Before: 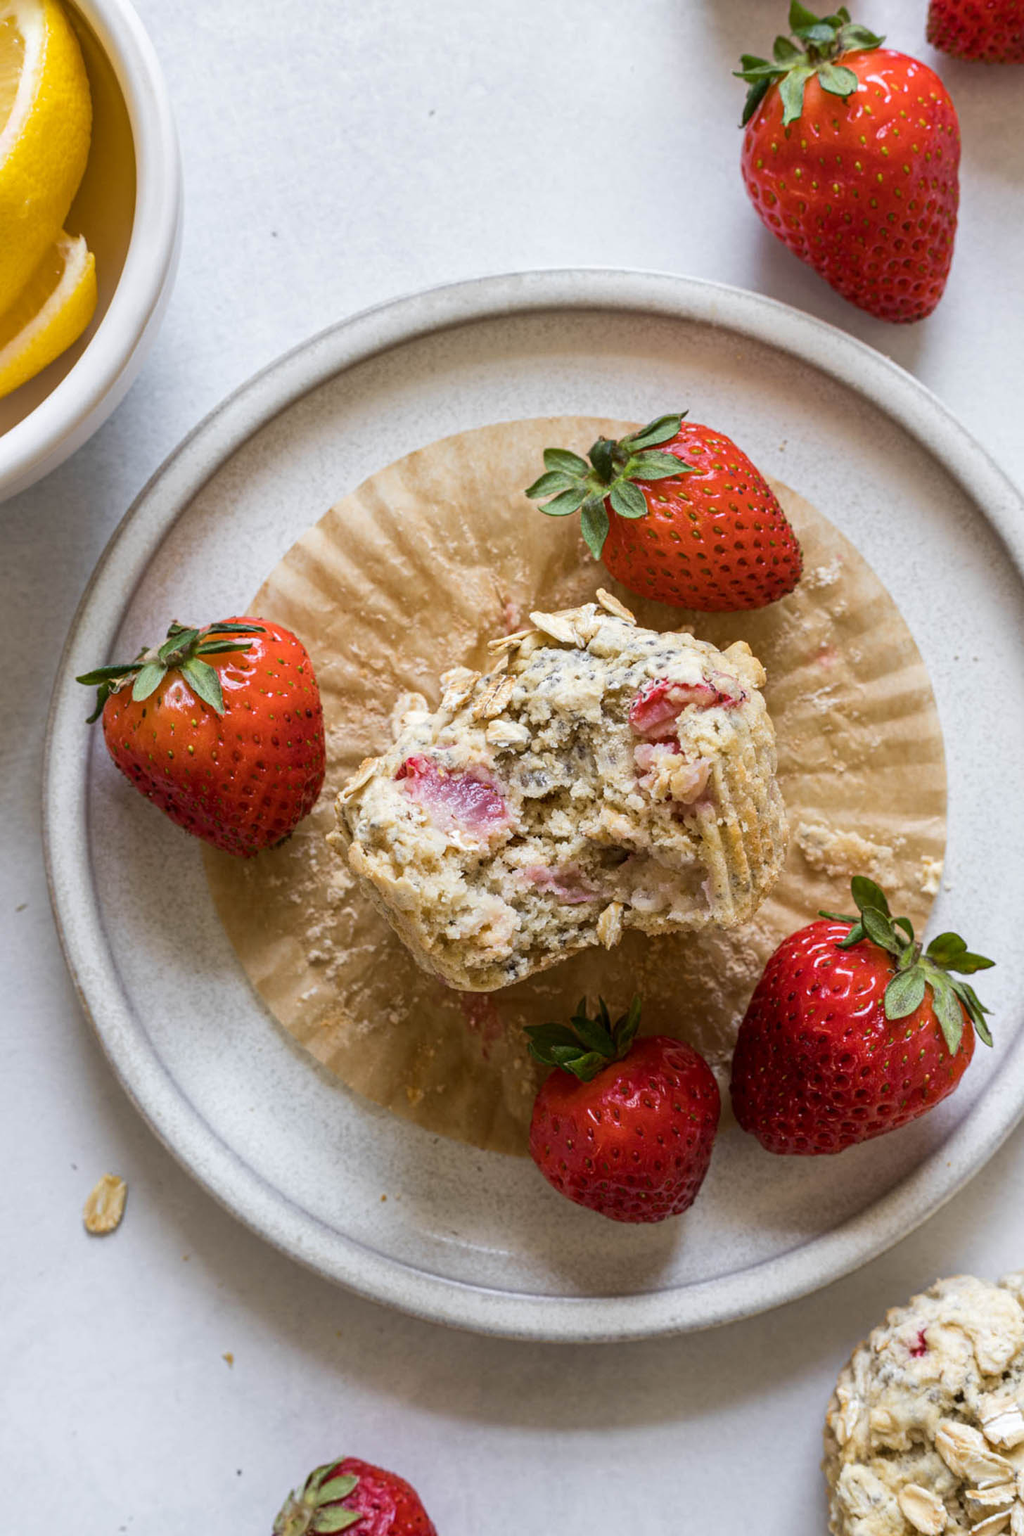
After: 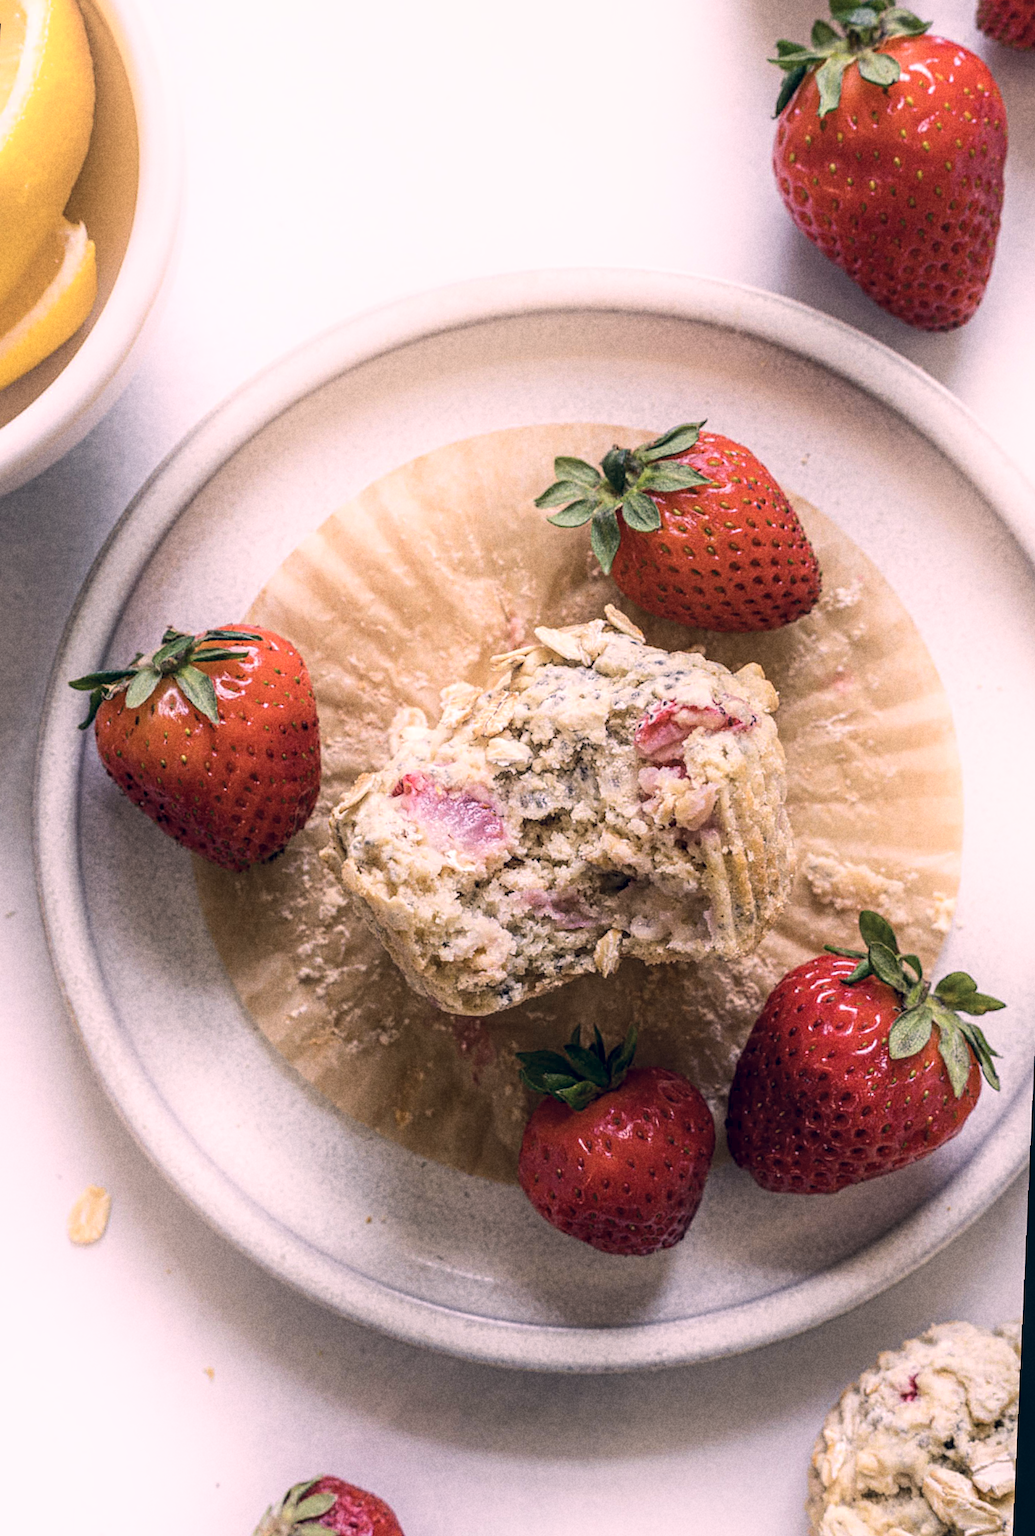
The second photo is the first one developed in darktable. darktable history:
crop and rotate: angle -1.69°
local contrast: on, module defaults
rotate and perspective: lens shift (vertical) 0.048, lens shift (horizontal) -0.024, automatic cropping off
shadows and highlights: shadows -21.3, highlights 100, soften with gaussian
color correction: highlights a* 14.46, highlights b* 5.85, shadows a* -5.53, shadows b* -15.24, saturation 0.85
grain: coarseness 22.88 ISO
sharpen: amount 0.2
